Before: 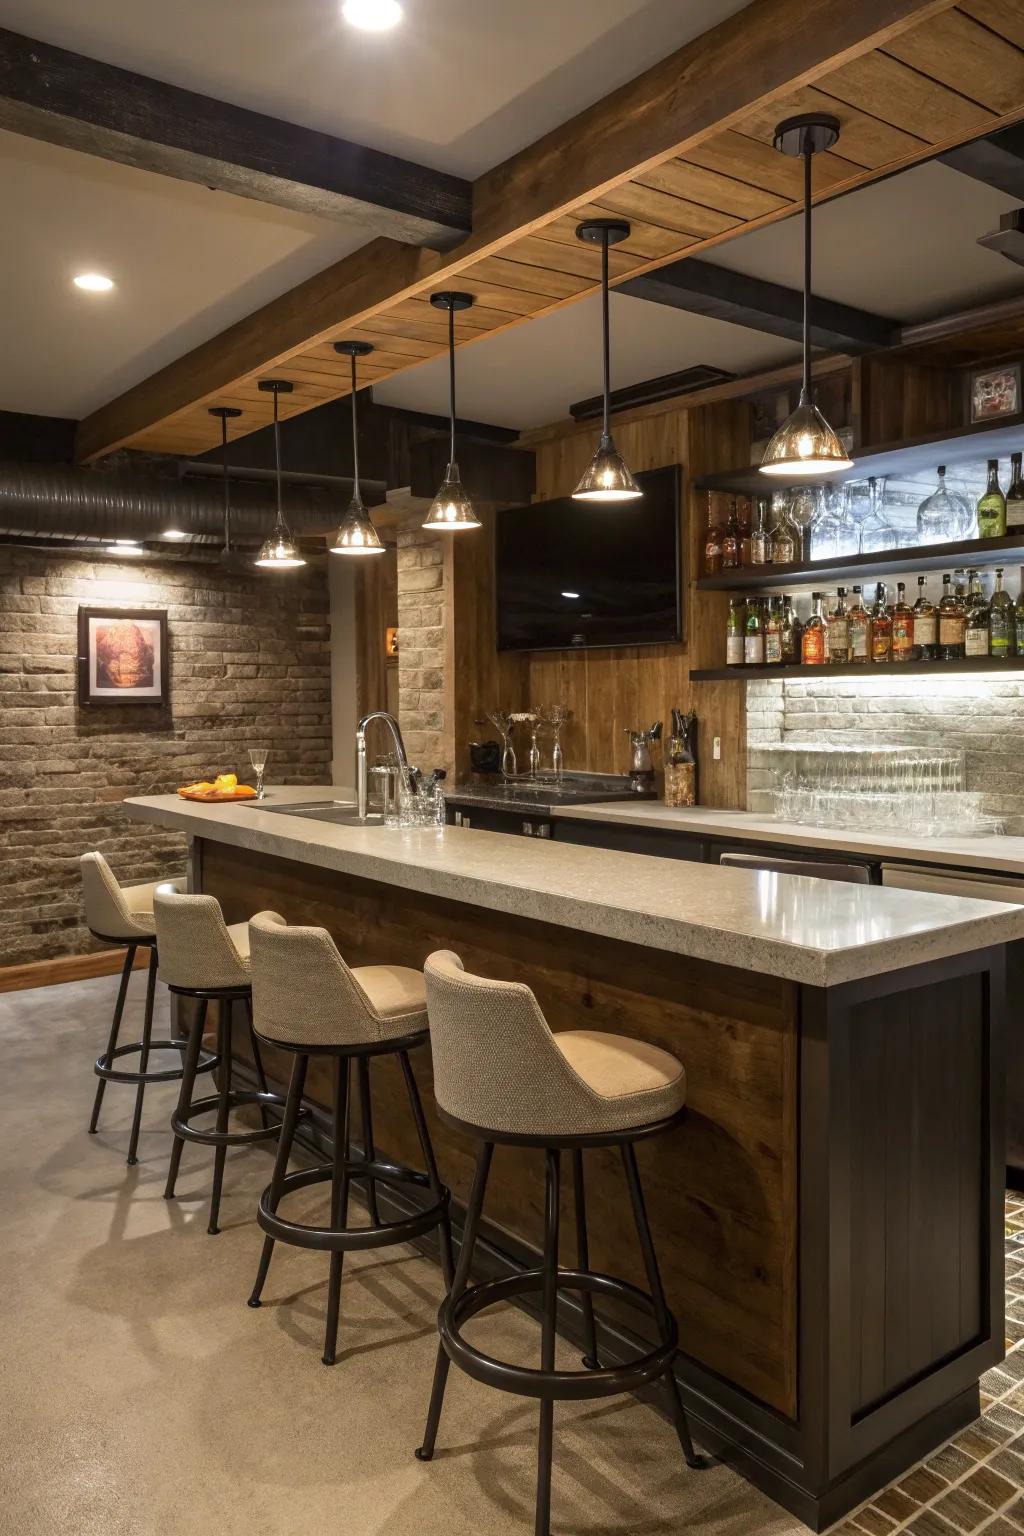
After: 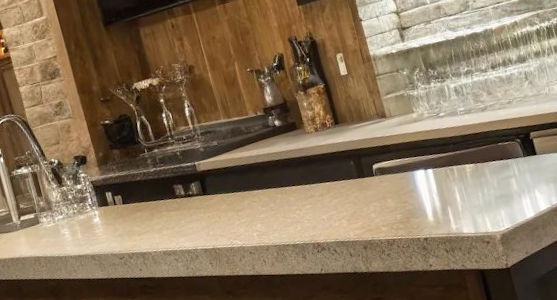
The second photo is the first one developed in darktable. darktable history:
rotate and perspective: rotation -14.8°, crop left 0.1, crop right 0.903, crop top 0.25, crop bottom 0.748
shadows and highlights: soften with gaussian
crop: left 36.607%, top 34.735%, right 13.146%, bottom 30.611%
